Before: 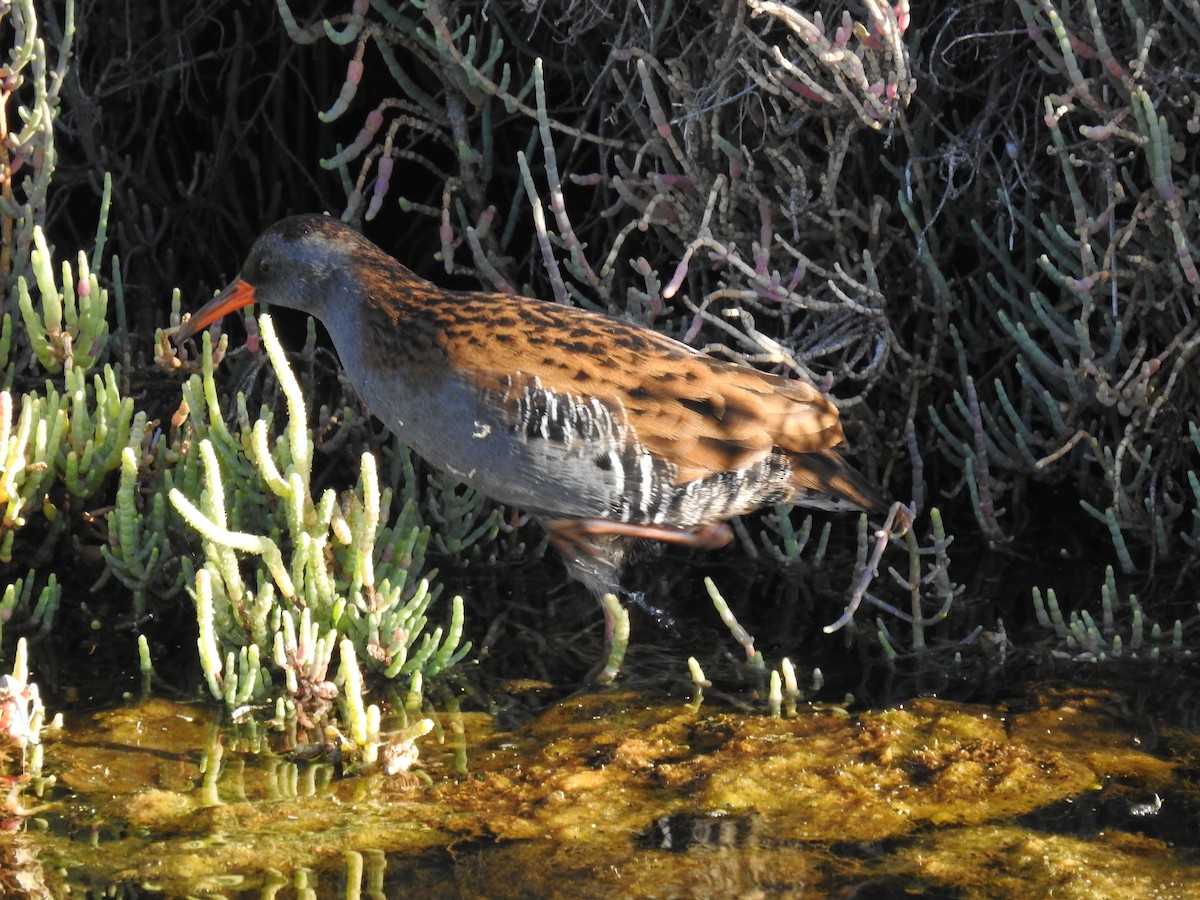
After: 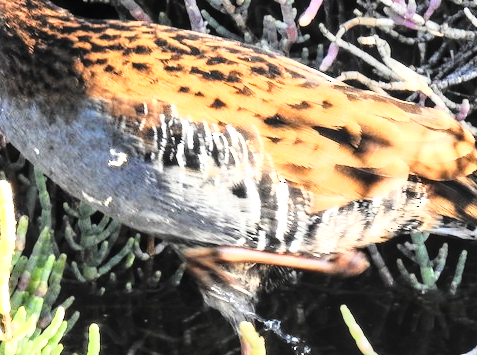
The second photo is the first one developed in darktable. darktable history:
tone equalizer: -8 EV -0.778 EV, -7 EV -0.721 EV, -6 EV -0.568 EV, -5 EV -0.369 EV, -3 EV 0.391 EV, -2 EV 0.6 EV, -1 EV 0.697 EV, +0 EV 0.762 EV, edges refinement/feathering 500, mask exposure compensation -1.57 EV, preserve details no
local contrast: on, module defaults
base curve: curves: ch0 [(0, 0) (0.036, 0.037) (0.121, 0.228) (0.46, 0.76) (0.859, 0.983) (1, 1)]
crop: left 30.334%, top 30.253%, right 29.898%, bottom 30.201%
exposure: black level correction 0, exposure 0.499 EV, compensate highlight preservation false
